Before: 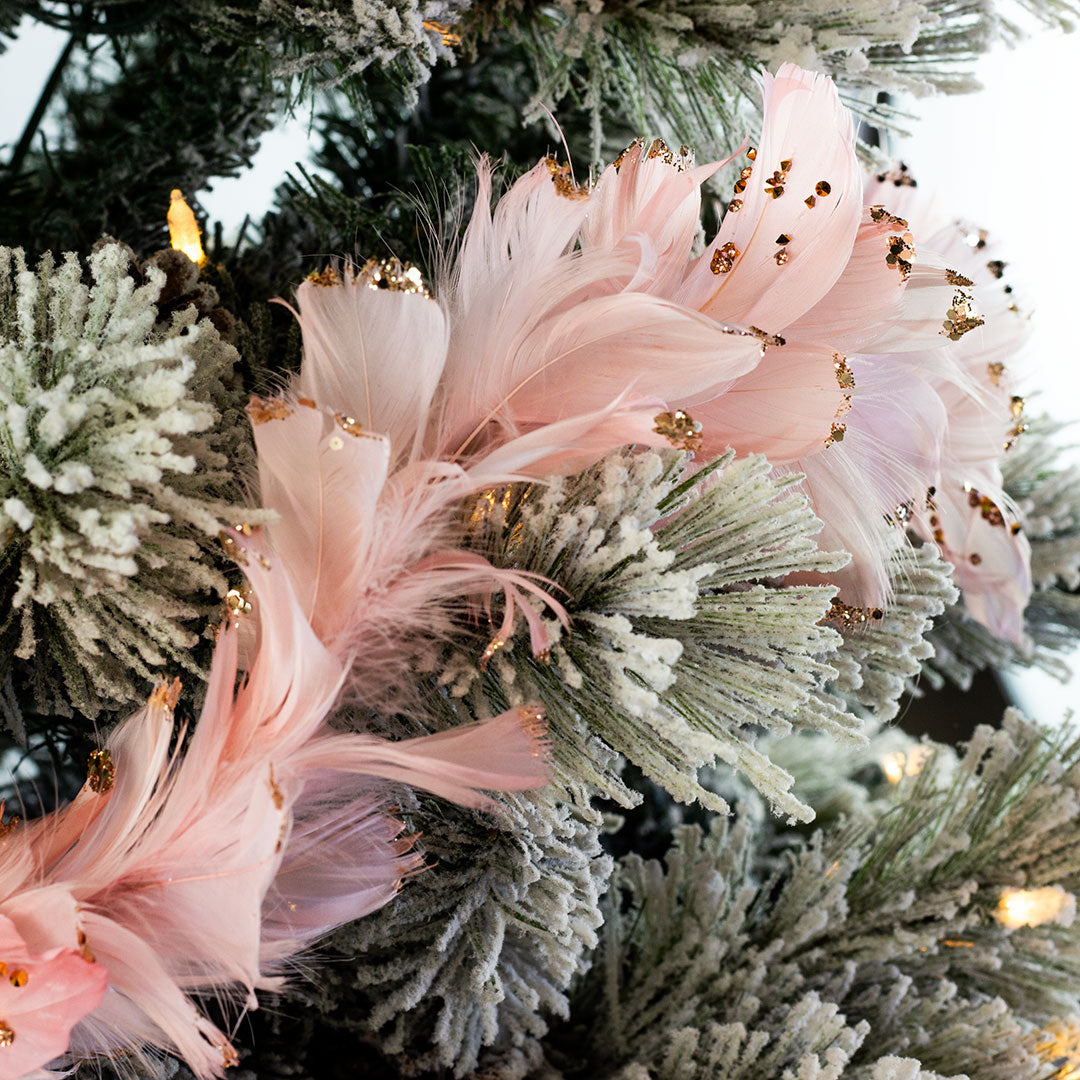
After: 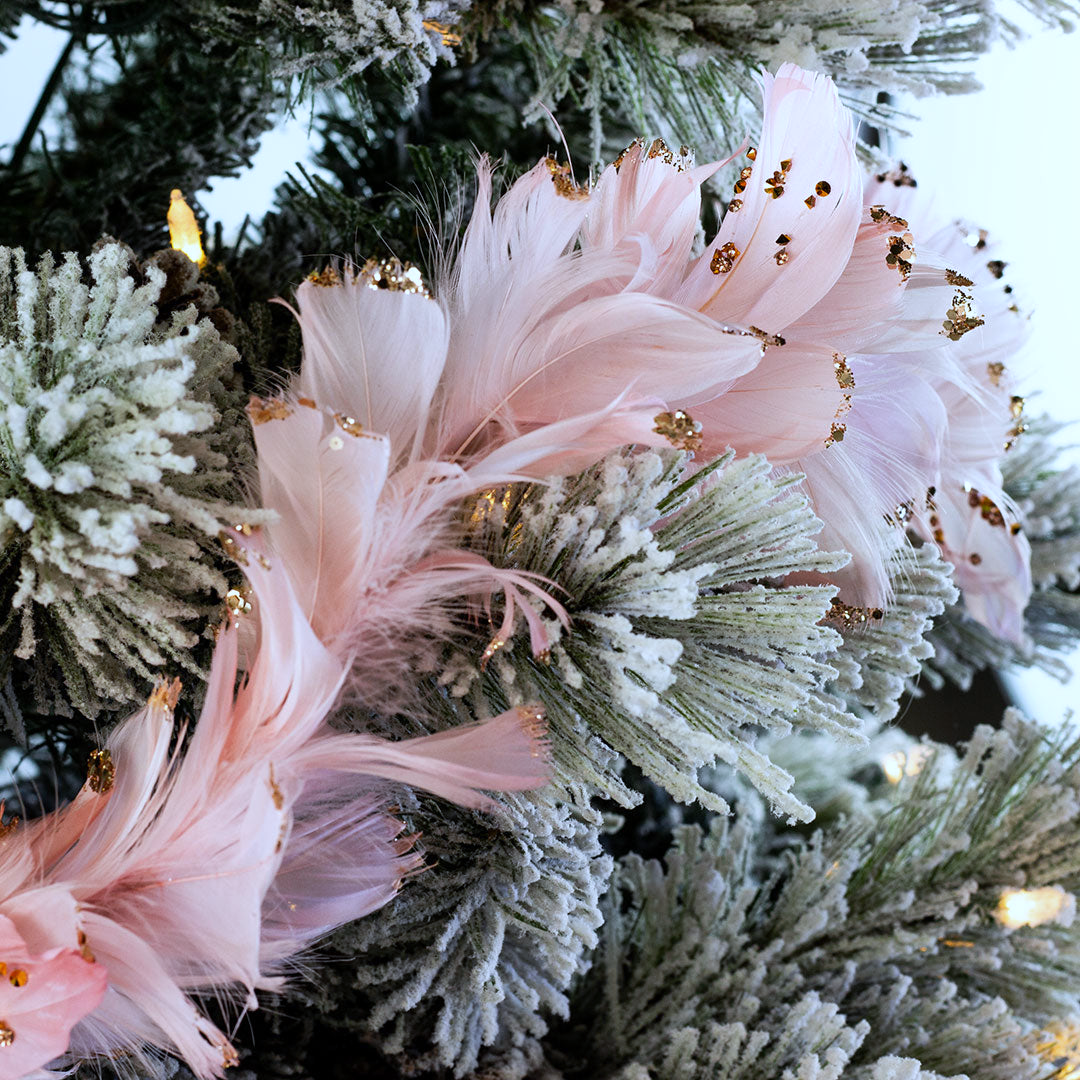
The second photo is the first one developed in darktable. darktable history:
white balance: red 0.926, green 1.003, blue 1.133
shadows and highlights: shadows 37.27, highlights -28.18, soften with gaussian
